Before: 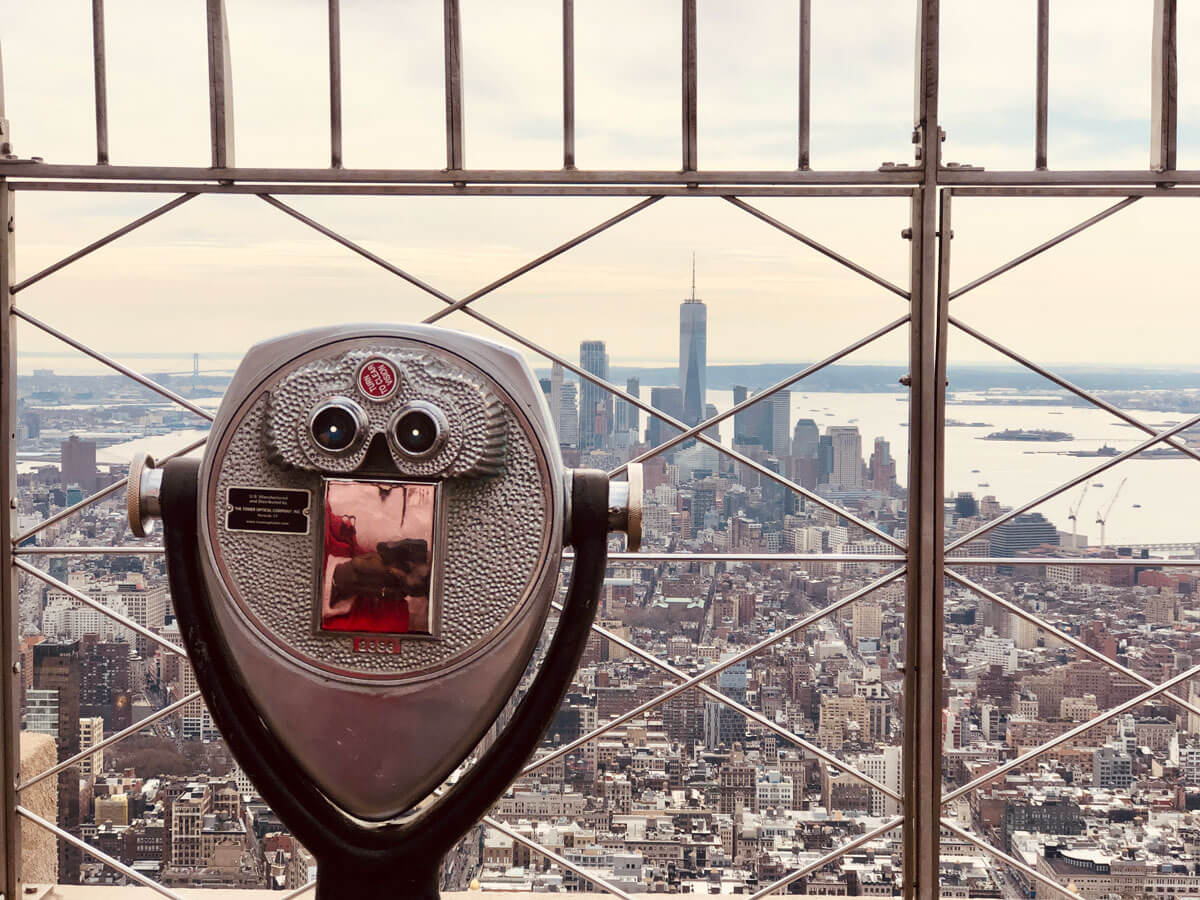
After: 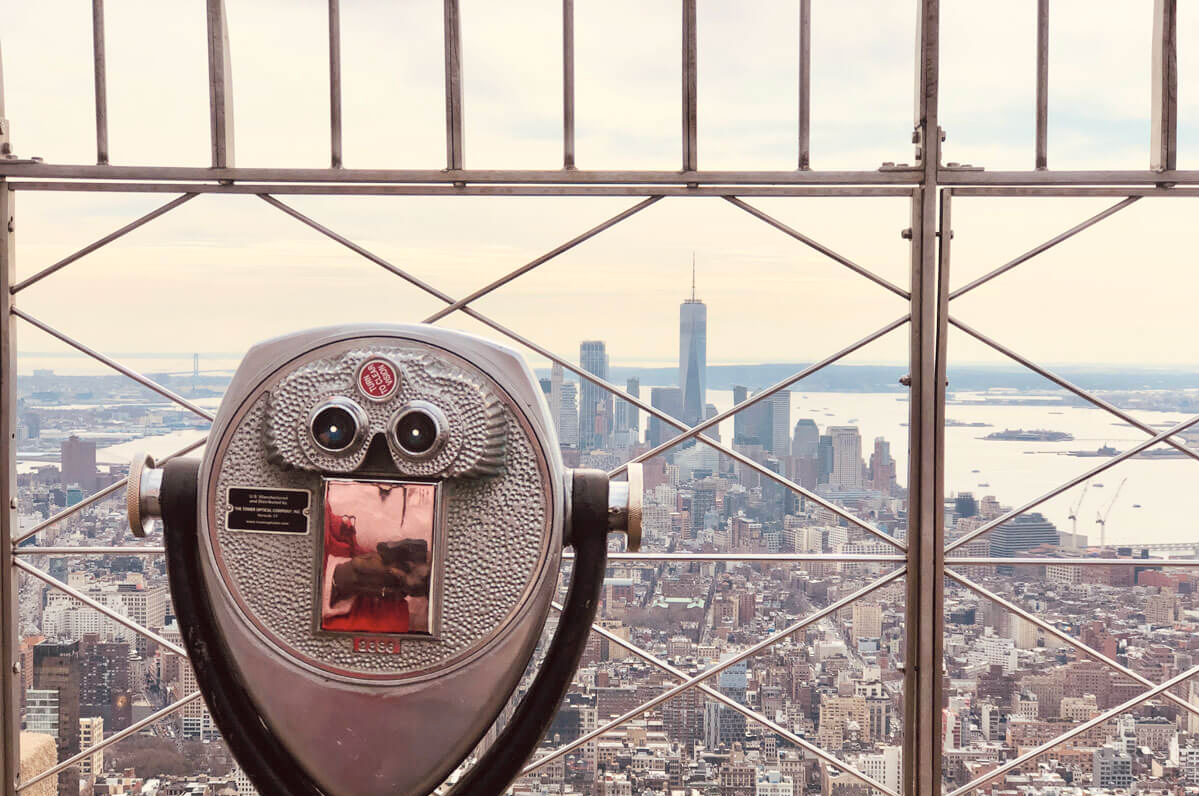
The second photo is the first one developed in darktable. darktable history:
crop and rotate: top 0%, bottom 11.49%
contrast brightness saturation: brightness 0.15
